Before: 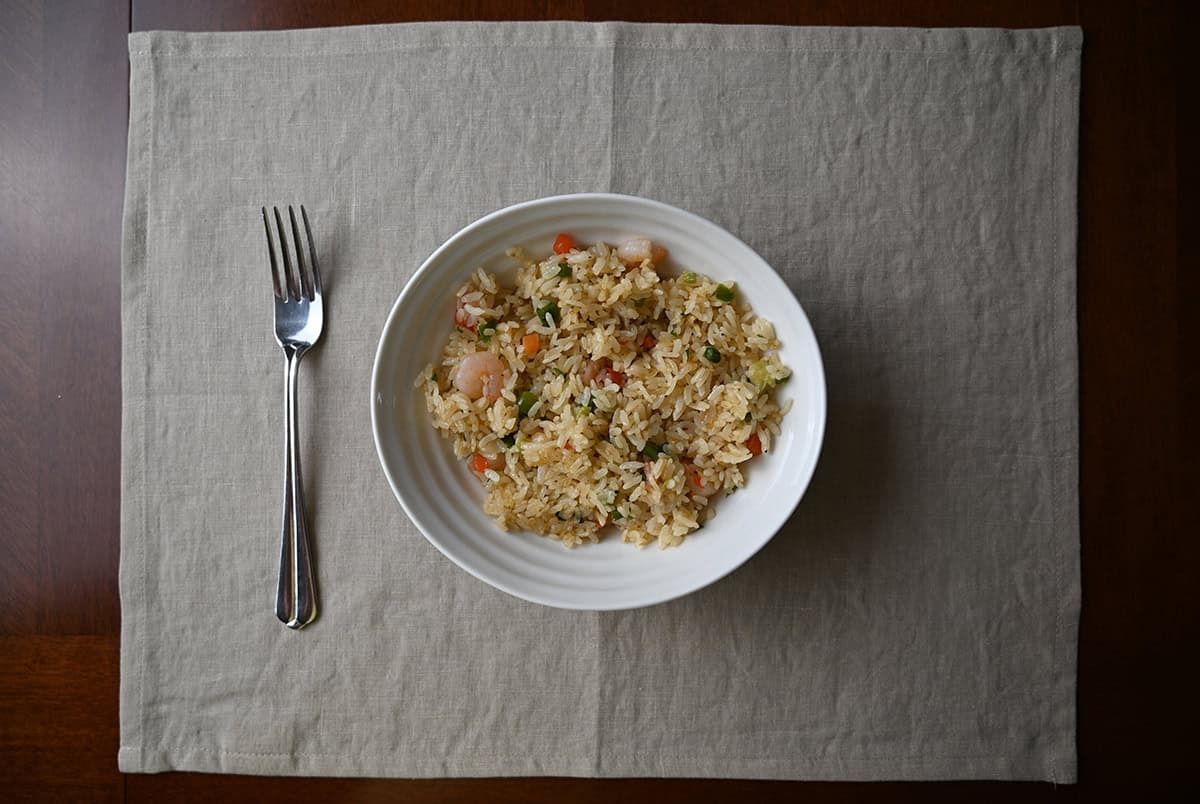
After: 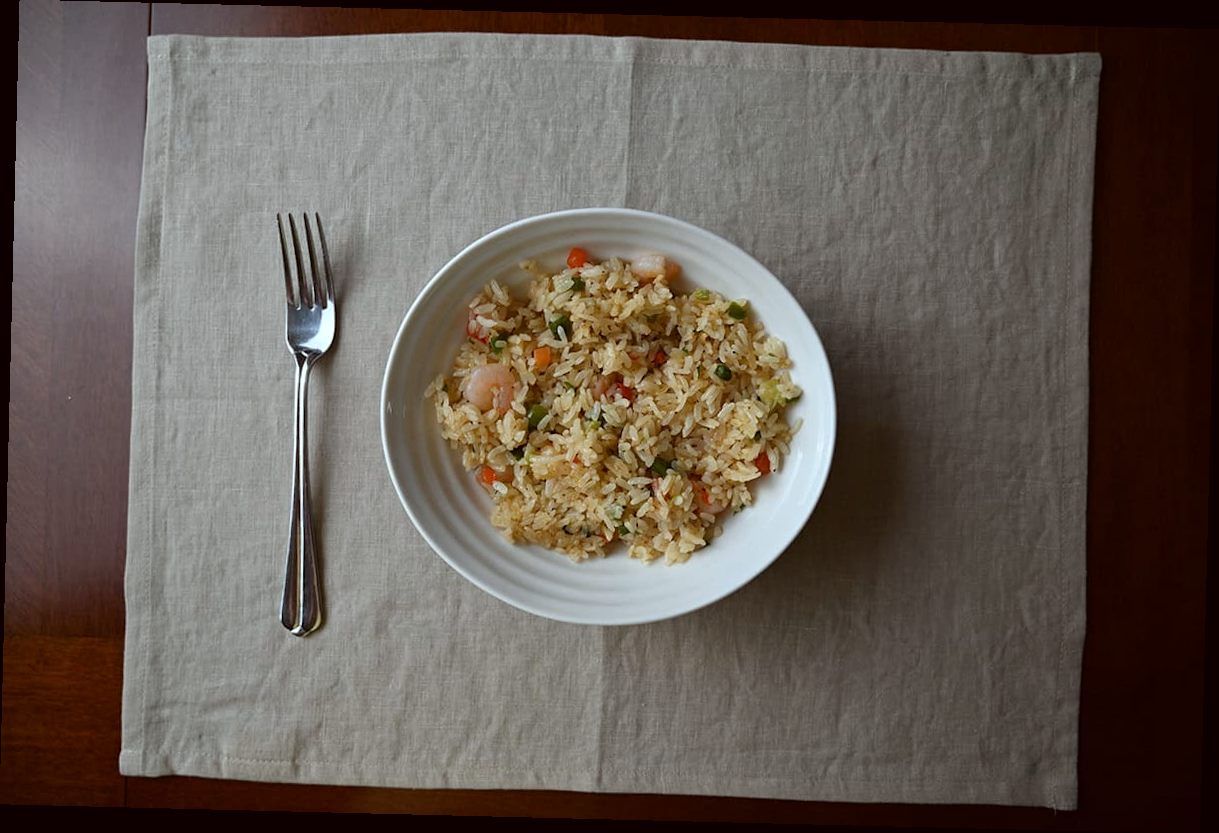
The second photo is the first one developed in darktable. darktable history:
crop and rotate: angle -1.43°
color correction: highlights a* -4.98, highlights b* -3.16, shadows a* 4.16, shadows b* 4.06
